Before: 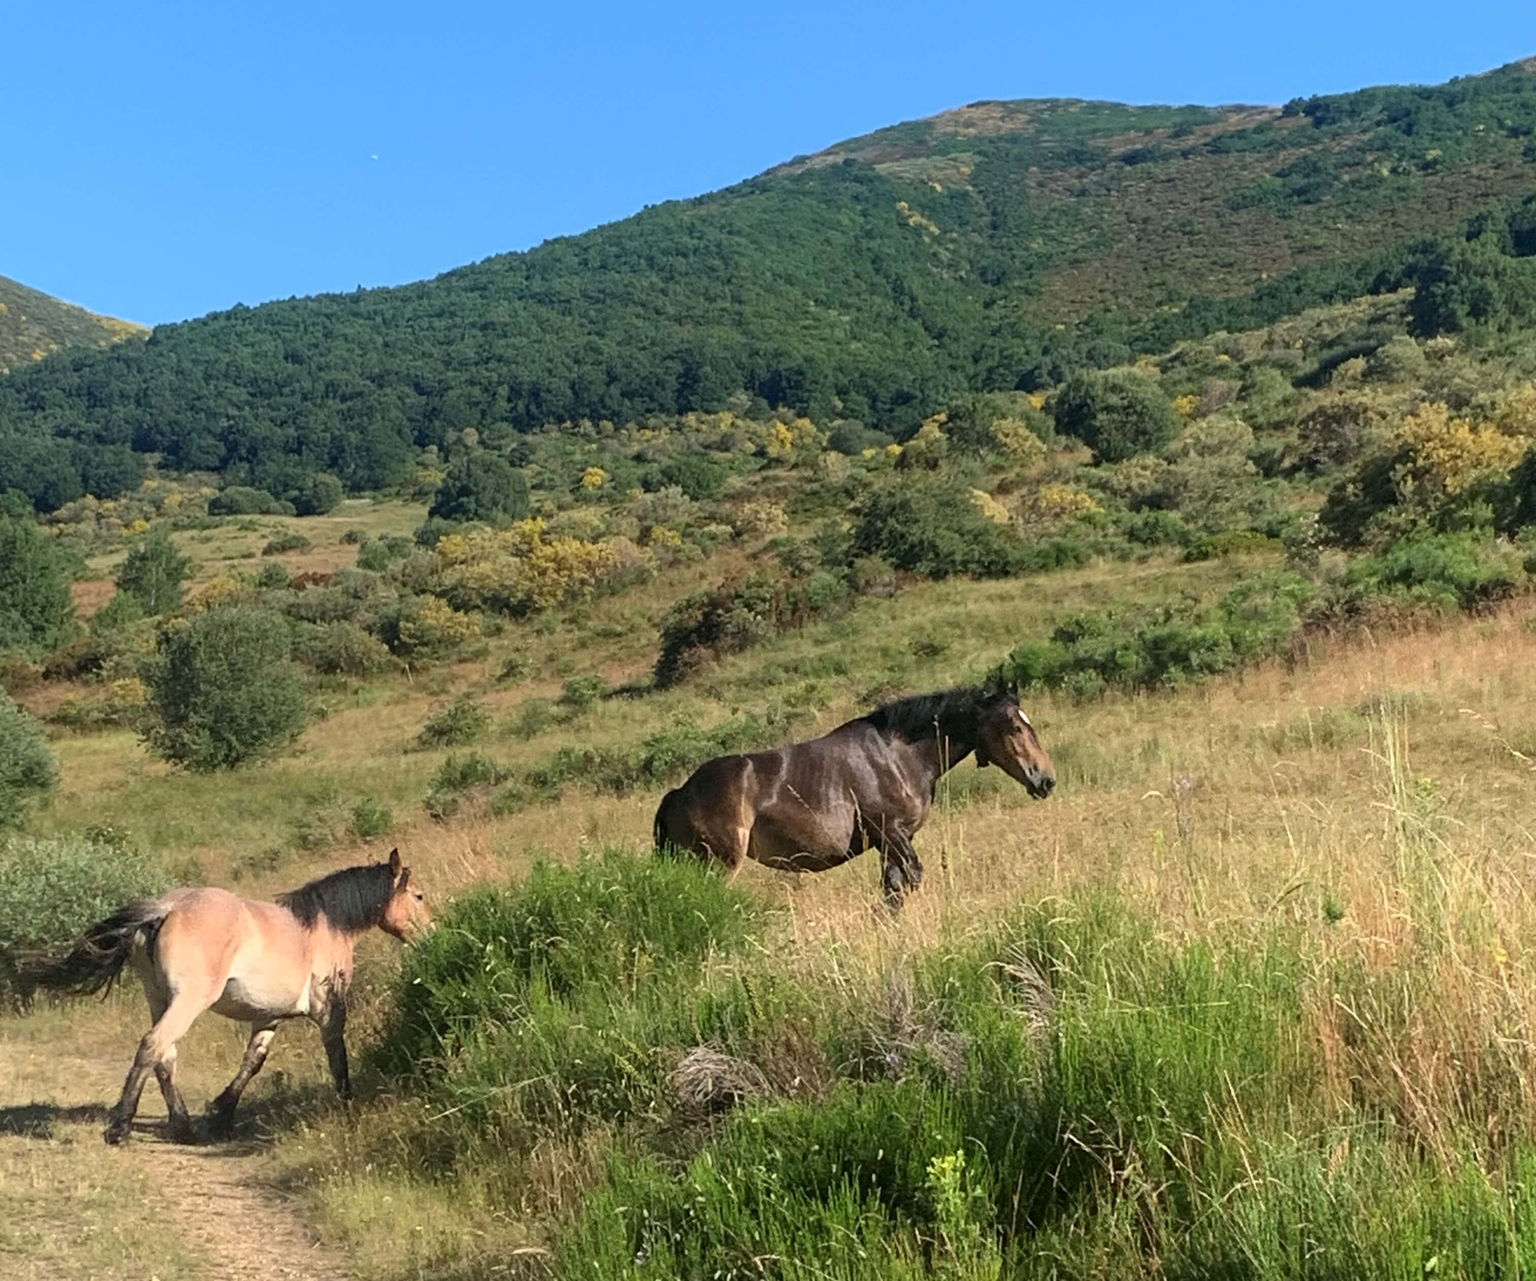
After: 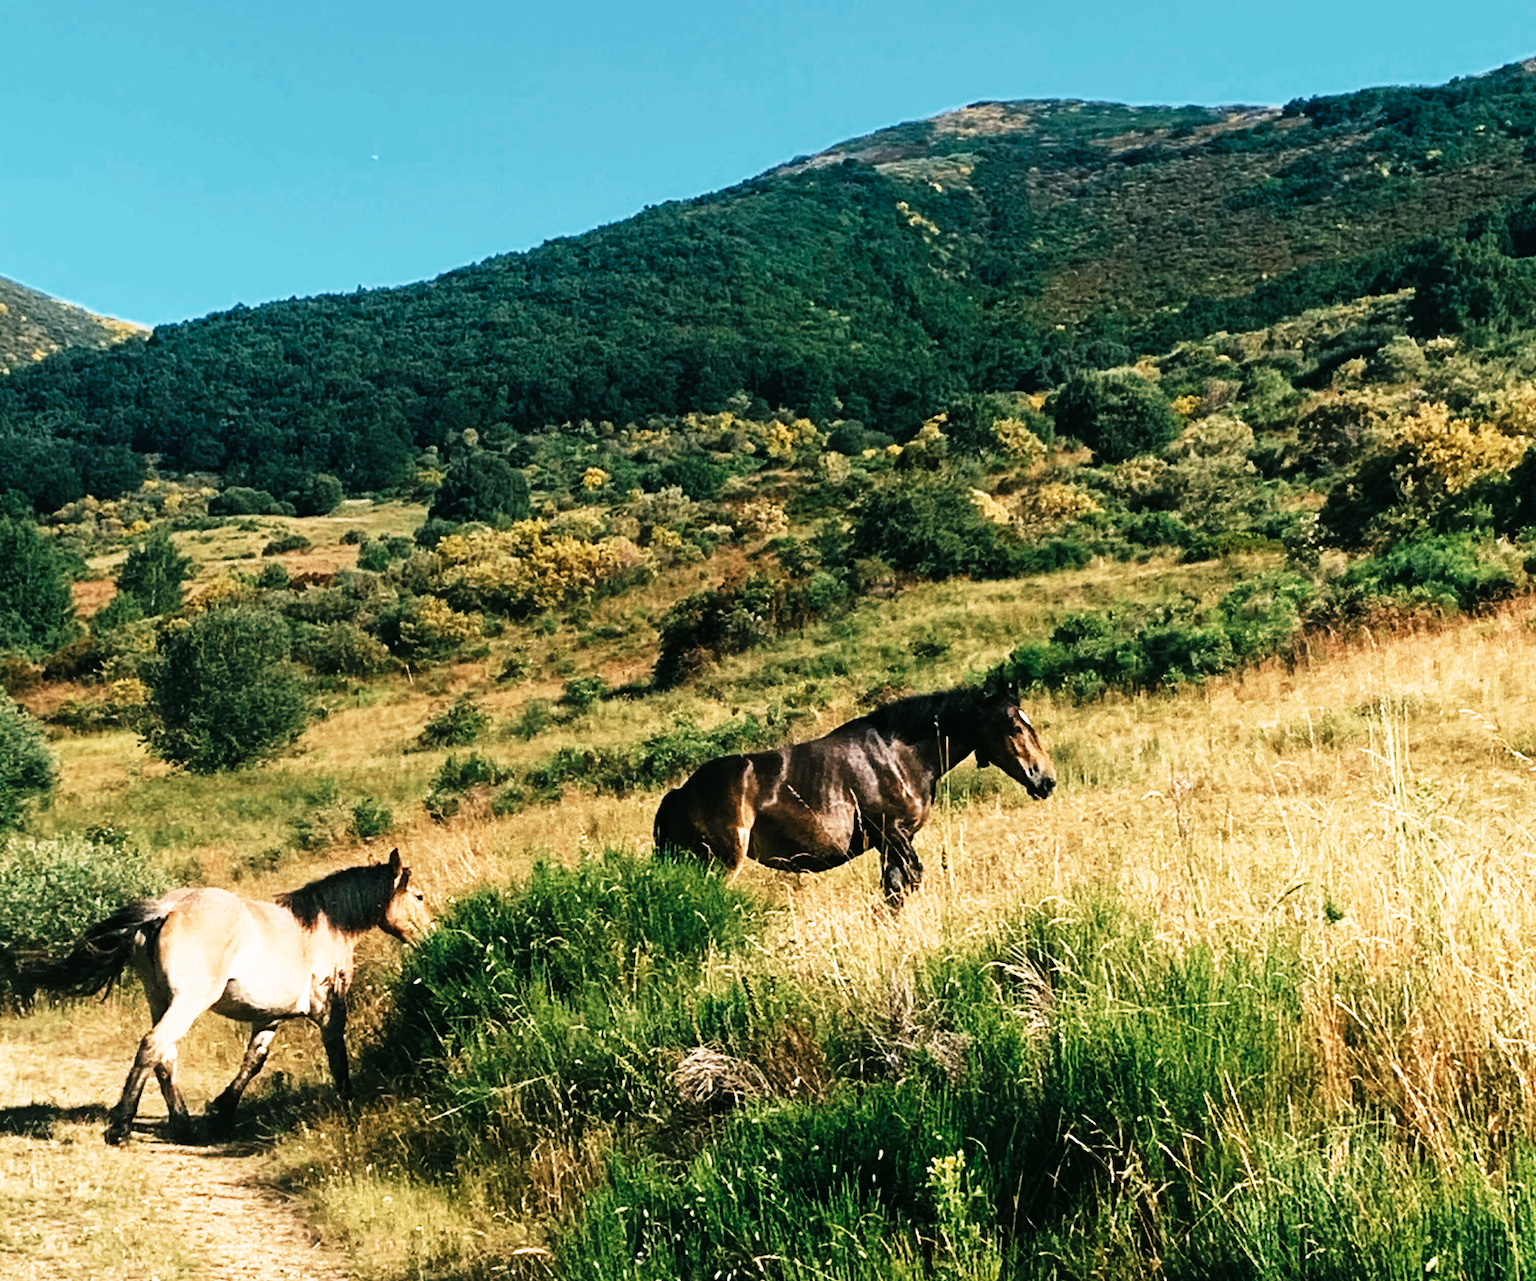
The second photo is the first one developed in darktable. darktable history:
tone curve: curves: ch0 [(0, 0) (0.003, 0.003) (0.011, 0.006) (0.025, 0.01) (0.044, 0.016) (0.069, 0.02) (0.1, 0.025) (0.136, 0.034) (0.177, 0.051) (0.224, 0.08) (0.277, 0.131) (0.335, 0.209) (0.399, 0.328) (0.468, 0.47) (0.543, 0.629) (0.623, 0.788) (0.709, 0.903) (0.801, 0.965) (0.898, 0.989) (1, 1)], preserve colors none
color look up table: target L [98.72, 84.75, 78.68, 55.08, 66.27, 64.54, 74.98, 47.56, 56.59, 55.3, 46.69, 37.77, 27.64, 200.02, 77.26, 58.29, 62.92, 50.2, 41.04, 51.7, 38.23, 40.37, 36.43, 33.94, 15.22, 84.41, 76.72, 47.82, 58.17, 50.04, 55.43, 40.7, 36.53, 35.83, 35.05, 33.89, 27.62, 33.57, 24.73, 17.86, 2.953, 54.37, 69.53, 53.68, 67.81, 50.93, 47.2, 43.79, 11.73], target a [0.366, -1.572, -15.73, -15.88, 1.778, -3.928, -4.214, -23.23, -21.97, 1.729, -14.36, -16.05, -20.31, 0, 4.344, 6.765, 17.04, 20.71, 34.45, 10.1, 29.61, 11.38, 22.14, 20.74, -1.091, 2.326, 15.78, 38.37, 1.342, 31.86, 14.75, -4.04, 29.63, 21.54, -2.673, 0.58, 23.61, -0.024, 34.88, 2.776, 0.738, -15.41, -19, -15.06, -5.936, -12.4, -10.32, -11.7, -17.58], target b [4.584, 20.69, -9.451, -10.16, 42.16, 40.11, 21.78, 21.46, 11.49, 33.03, -3.512, 9.752, 13.17, 0, 17.67, 35.59, 1.729, 31.25, -2.787, 20.59, 32.11, 28.82, 28.99, 35.16, 5.242, -2.741, -12.5, -25.14, -15.9, -15.28, -0.218, -17.04, -12.58, -6.794, -15.58, -18.72, -24.63, -17.71, -34.93, -21.93, 0.264, -10.62, -16.91, -10.78, -1.312, -12.03, -11.5, -6.89, 0.46], num patches 49
